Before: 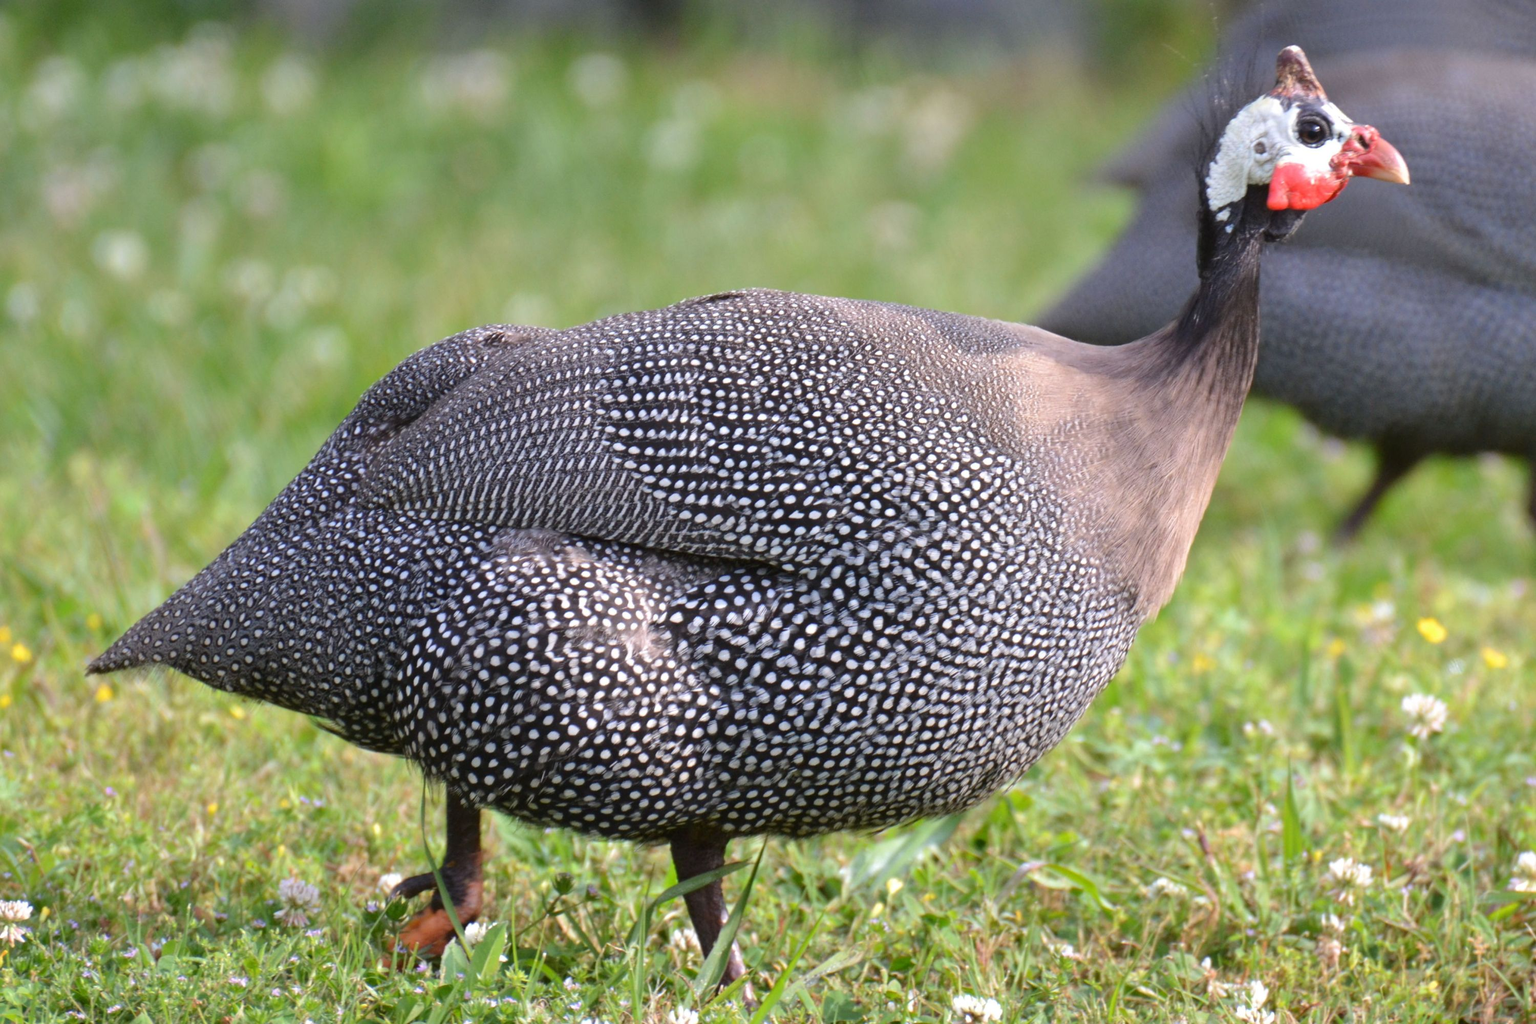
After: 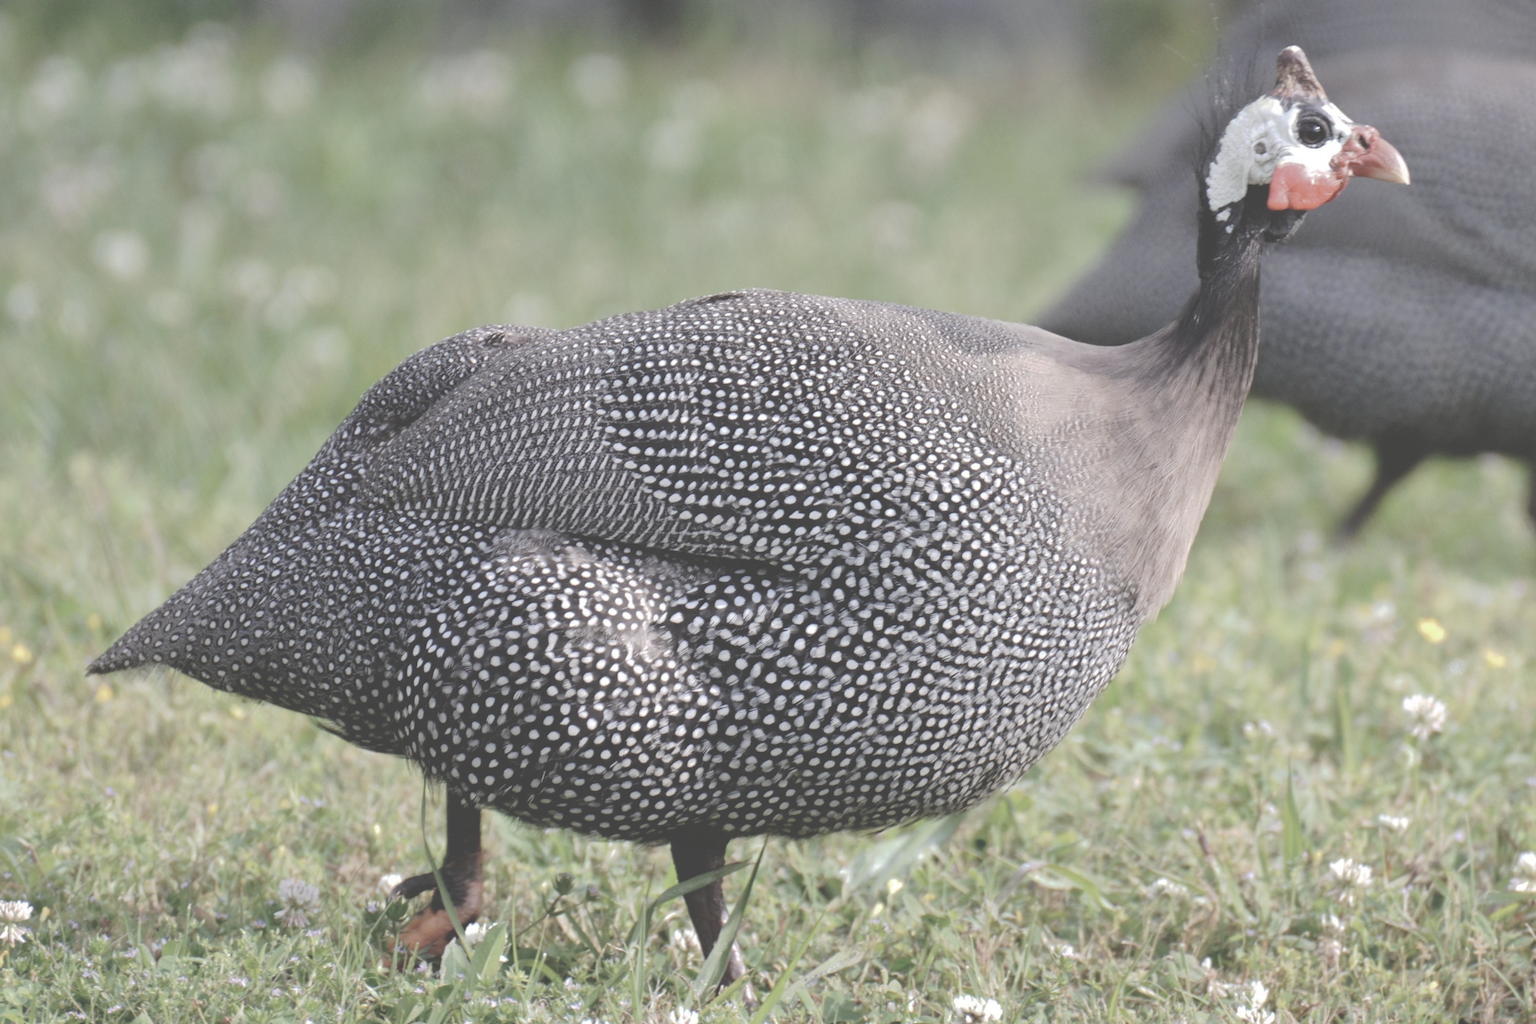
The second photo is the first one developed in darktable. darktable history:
tone curve: curves: ch0 [(0, 0) (0.003, 0.277) (0.011, 0.277) (0.025, 0.279) (0.044, 0.282) (0.069, 0.286) (0.1, 0.289) (0.136, 0.294) (0.177, 0.318) (0.224, 0.345) (0.277, 0.379) (0.335, 0.425) (0.399, 0.481) (0.468, 0.542) (0.543, 0.594) (0.623, 0.662) (0.709, 0.731) (0.801, 0.792) (0.898, 0.851) (1, 1)], preserve colors none
color correction: highlights b* 0.049, saturation 0.498
